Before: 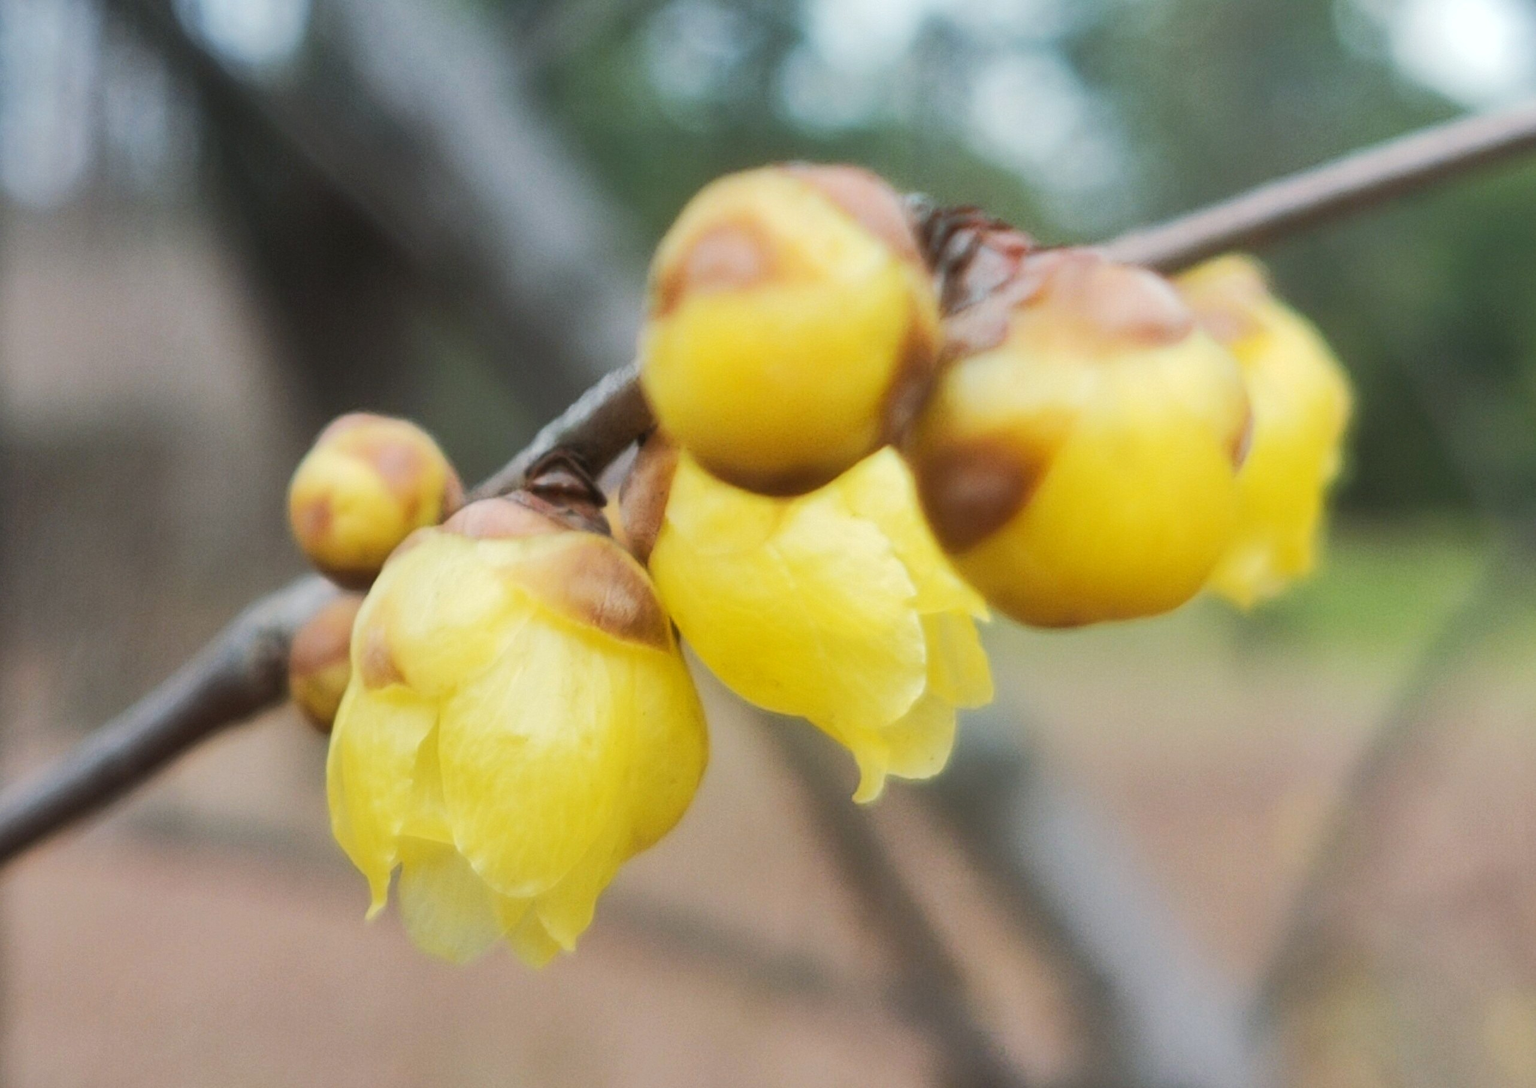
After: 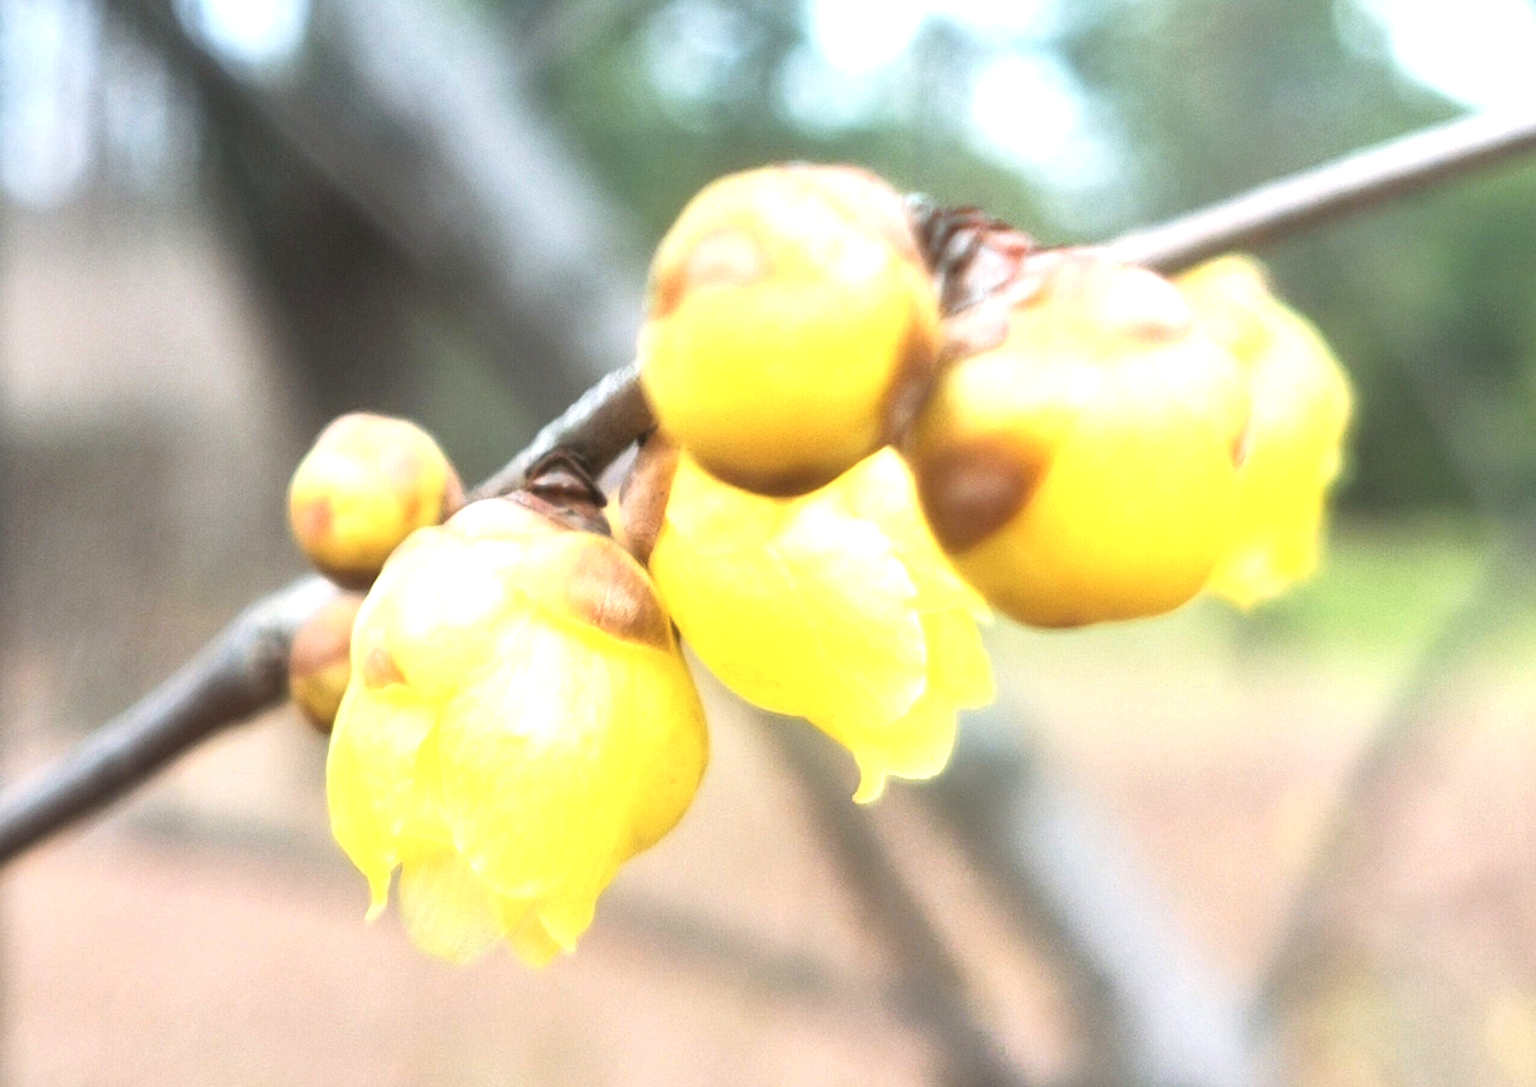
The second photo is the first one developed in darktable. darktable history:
contrast brightness saturation: saturation -0.1
exposure: exposure 1.16 EV, compensate exposure bias true, compensate highlight preservation false
